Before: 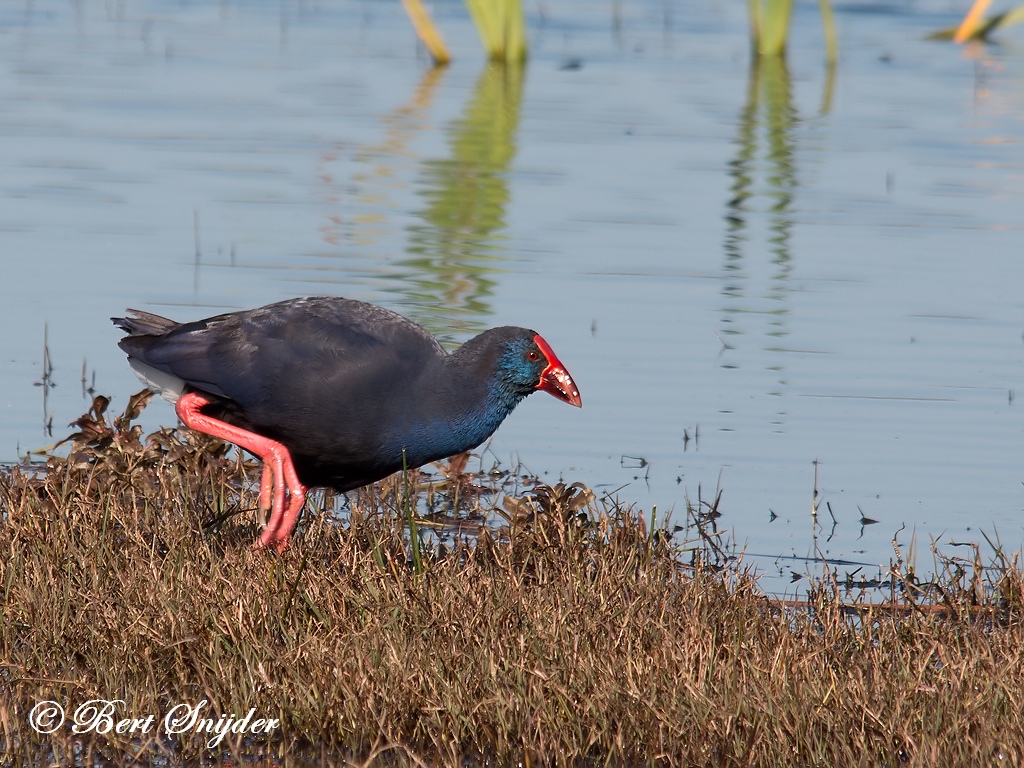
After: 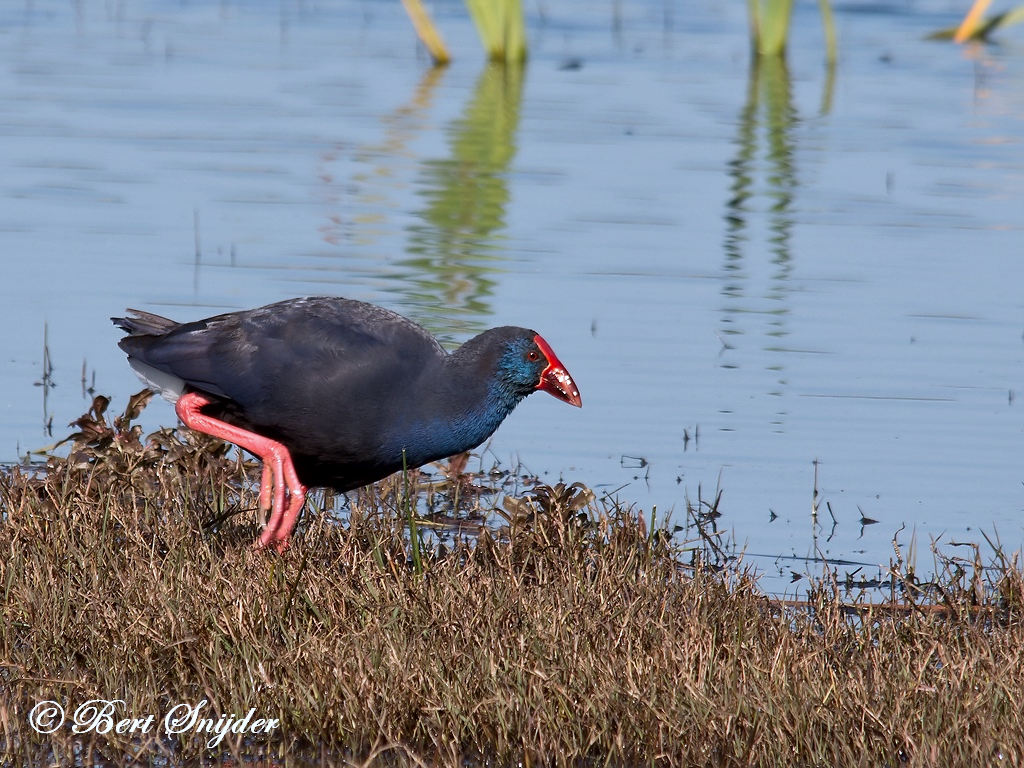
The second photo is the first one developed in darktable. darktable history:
local contrast: mode bilateral grid, contrast 20, coarseness 50, detail 120%, midtone range 0.2
white balance: red 0.954, blue 1.079
